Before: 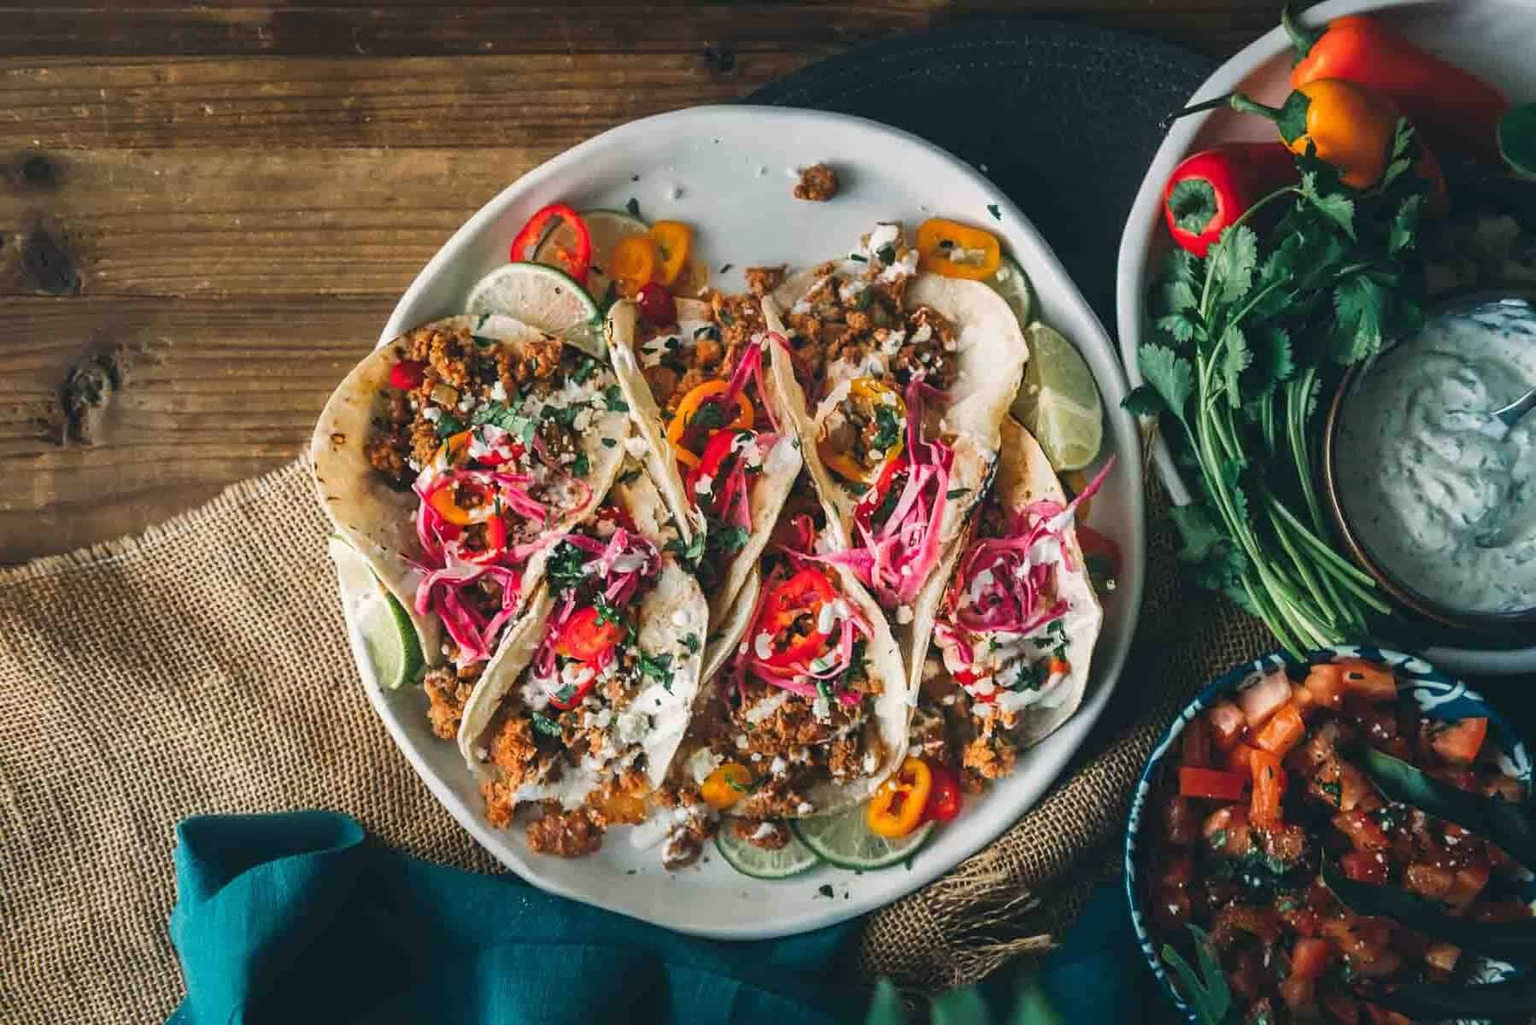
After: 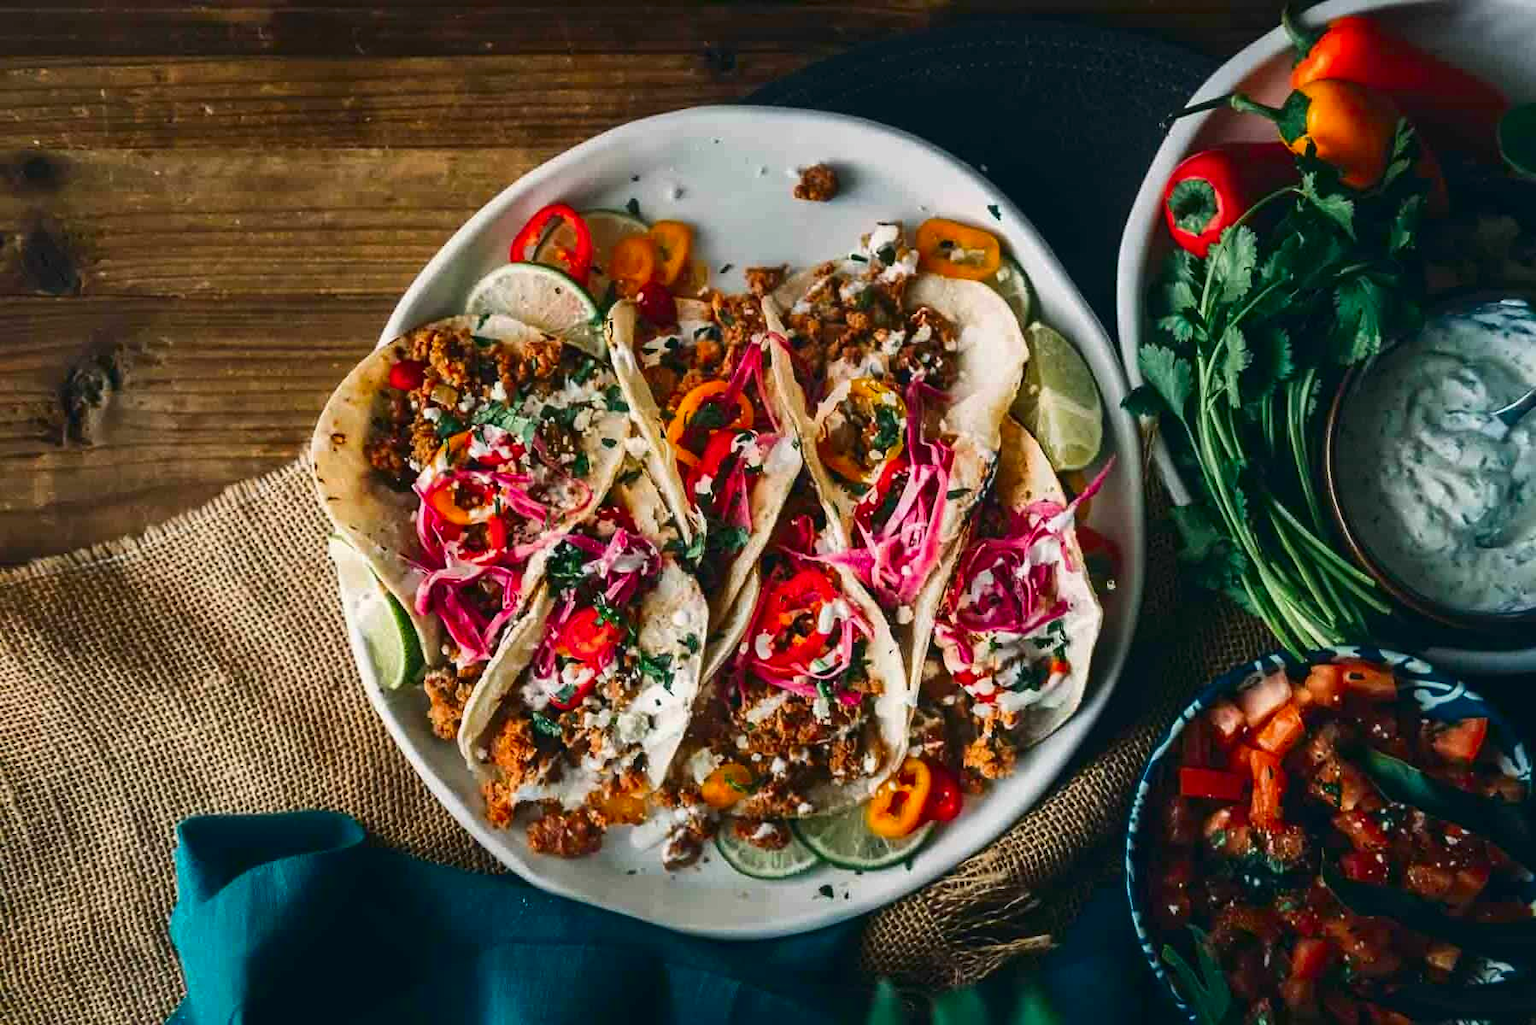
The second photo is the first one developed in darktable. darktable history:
contrast brightness saturation: contrast 0.12, brightness -0.116, saturation 0.199
